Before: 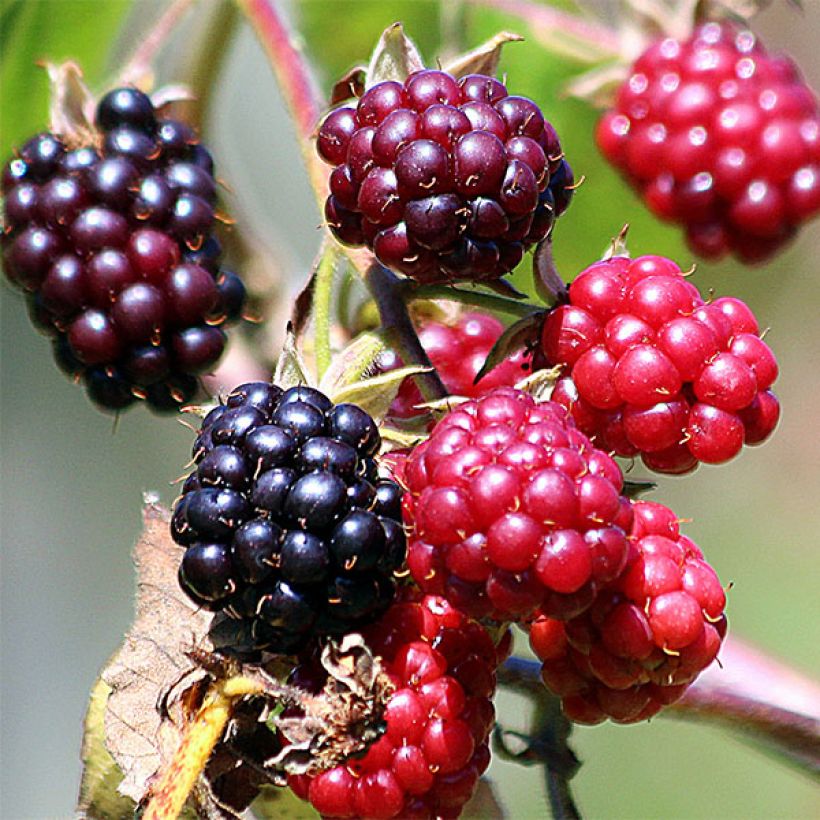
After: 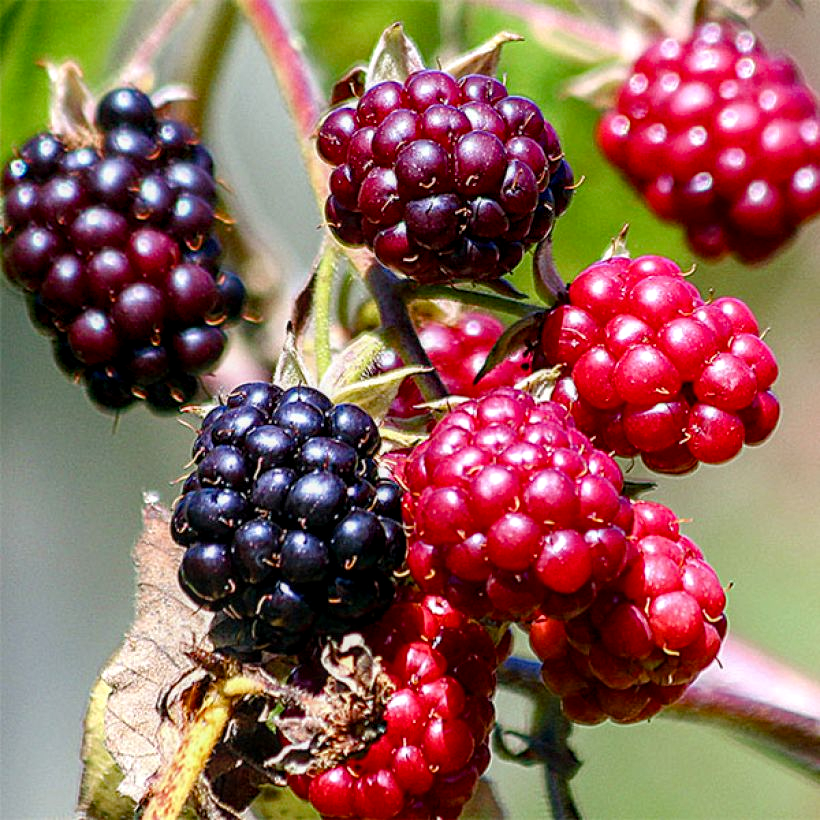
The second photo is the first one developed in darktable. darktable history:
local contrast: detail 130%
color balance rgb: perceptual saturation grading › global saturation 20%, perceptual saturation grading › highlights -25%, perceptual saturation grading › shadows 25%
